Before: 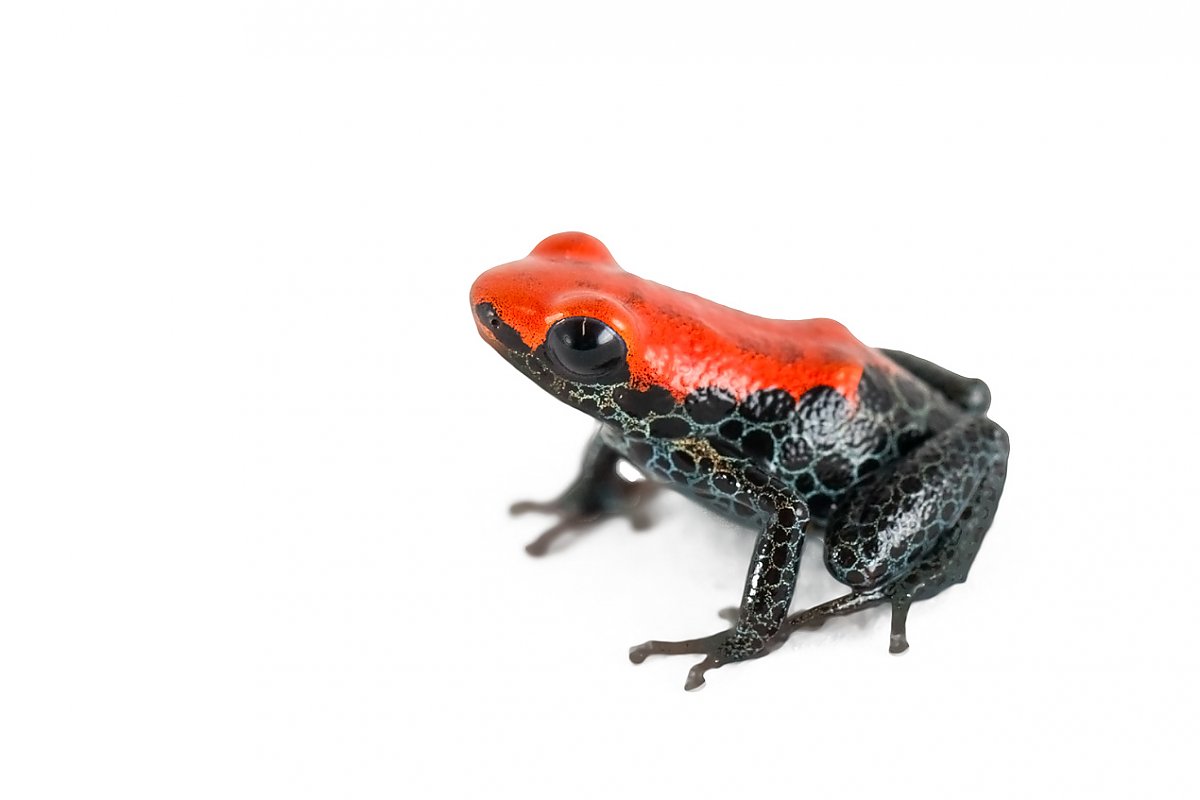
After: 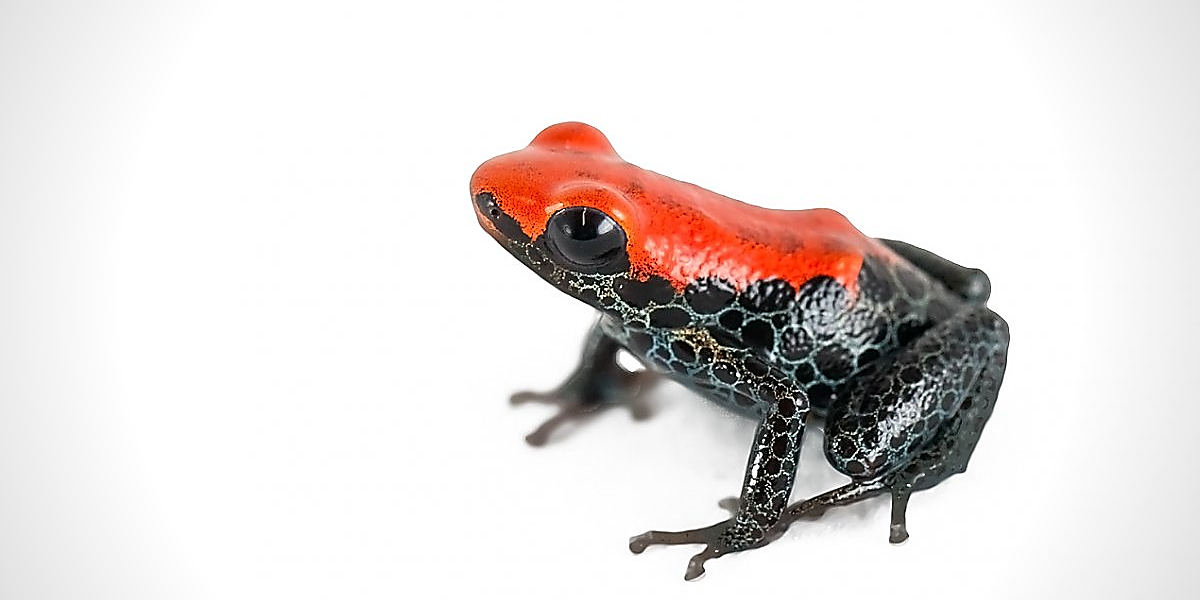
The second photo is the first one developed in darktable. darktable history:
vignetting: fall-off radius 63.6%
sharpen: radius 1.4, amount 1.25, threshold 0.7
crop: top 13.819%, bottom 11.169%
